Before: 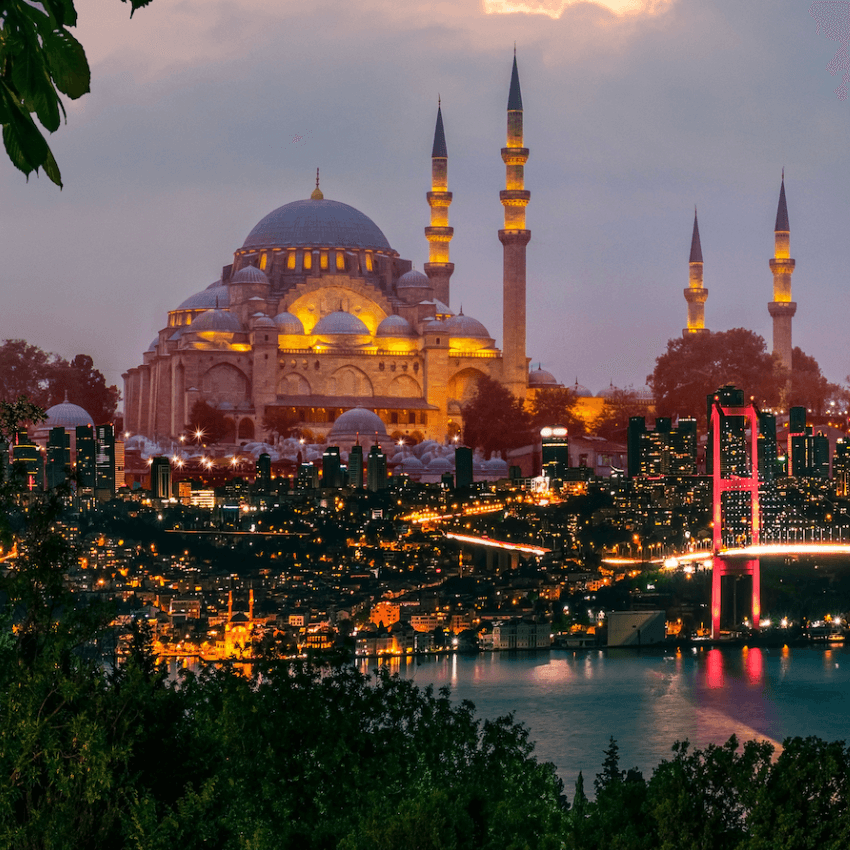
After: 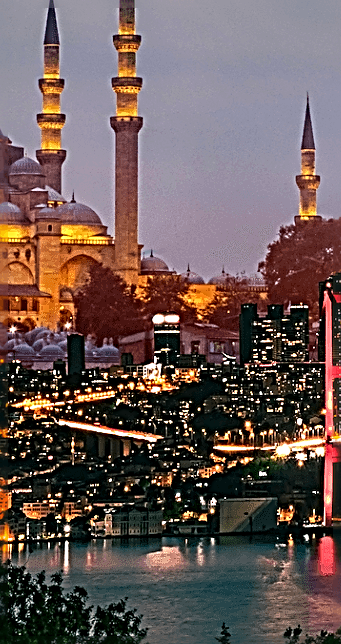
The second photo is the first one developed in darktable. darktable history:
crop: left 45.721%, top 13.393%, right 14.118%, bottom 10.01%
sharpen: radius 3.158, amount 1.731
